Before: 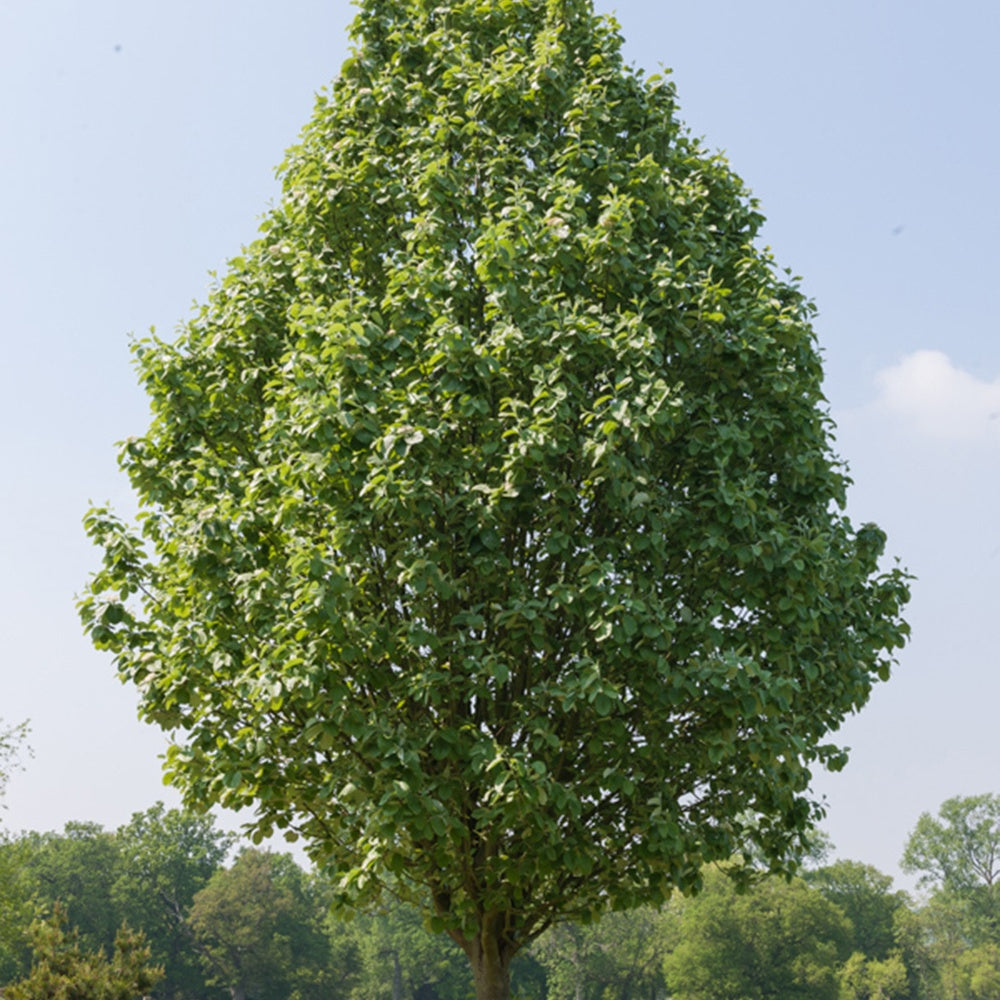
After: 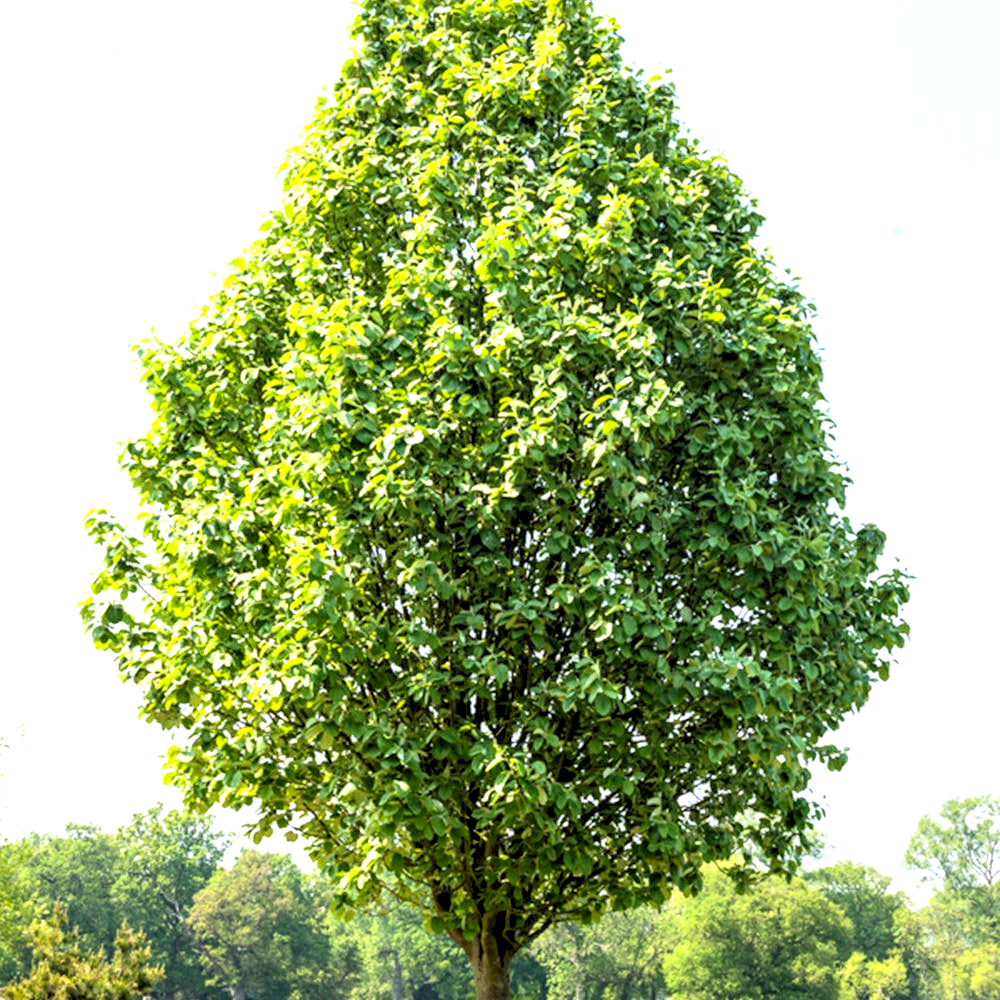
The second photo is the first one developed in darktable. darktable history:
local contrast: on, module defaults
contrast brightness saturation: contrast 0.18, saturation 0.3
exposure: black level correction 0, exposure 1.1 EV, compensate exposure bias true, compensate highlight preservation false
rgb levels: levels [[0.029, 0.461, 0.922], [0, 0.5, 1], [0, 0.5, 1]]
